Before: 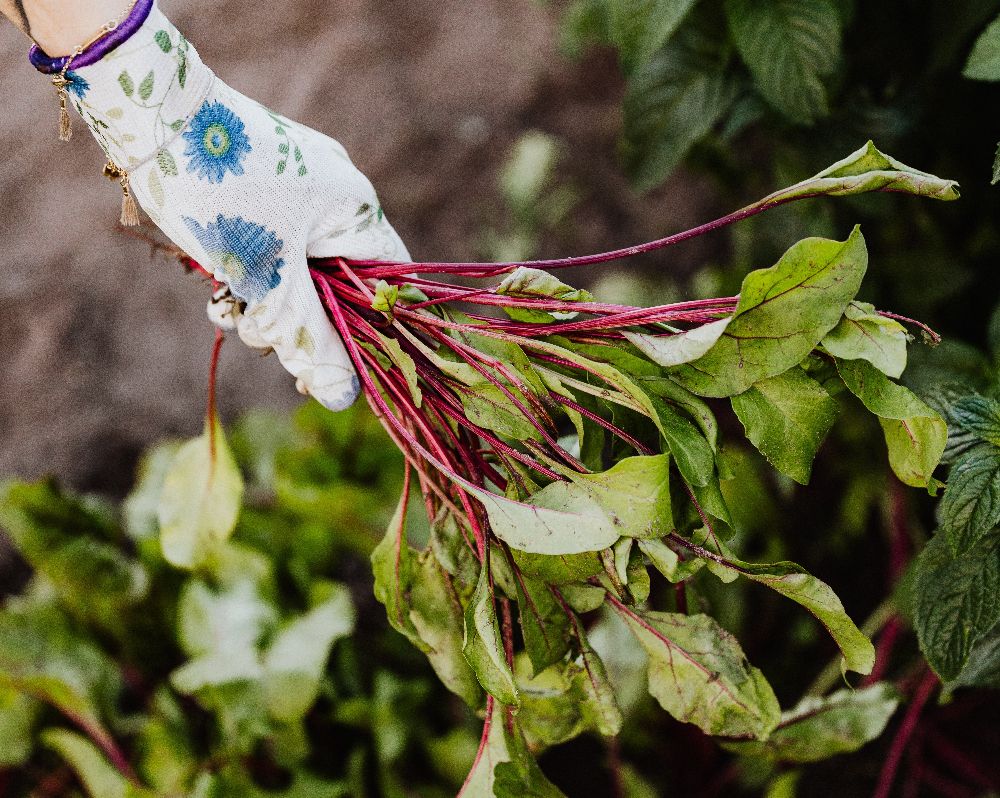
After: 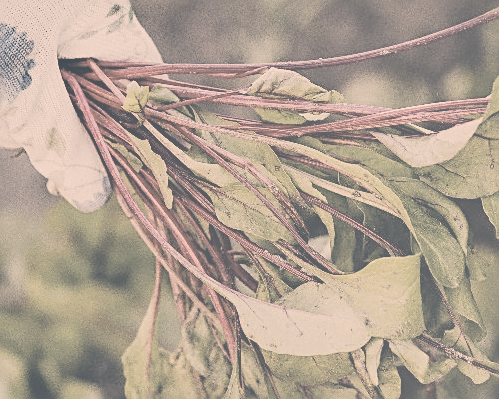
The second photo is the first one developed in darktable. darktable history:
color correction: highlights a* 10.32, highlights b* 14.66, shadows a* -9.59, shadows b* -15.02
crop: left 25%, top 25%, right 25%, bottom 25%
sharpen: on, module defaults
shadows and highlights: shadows color adjustment 97.66%, soften with gaussian
contrast brightness saturation: contrast -0.32, brightness 0.75, saturation -0.78
